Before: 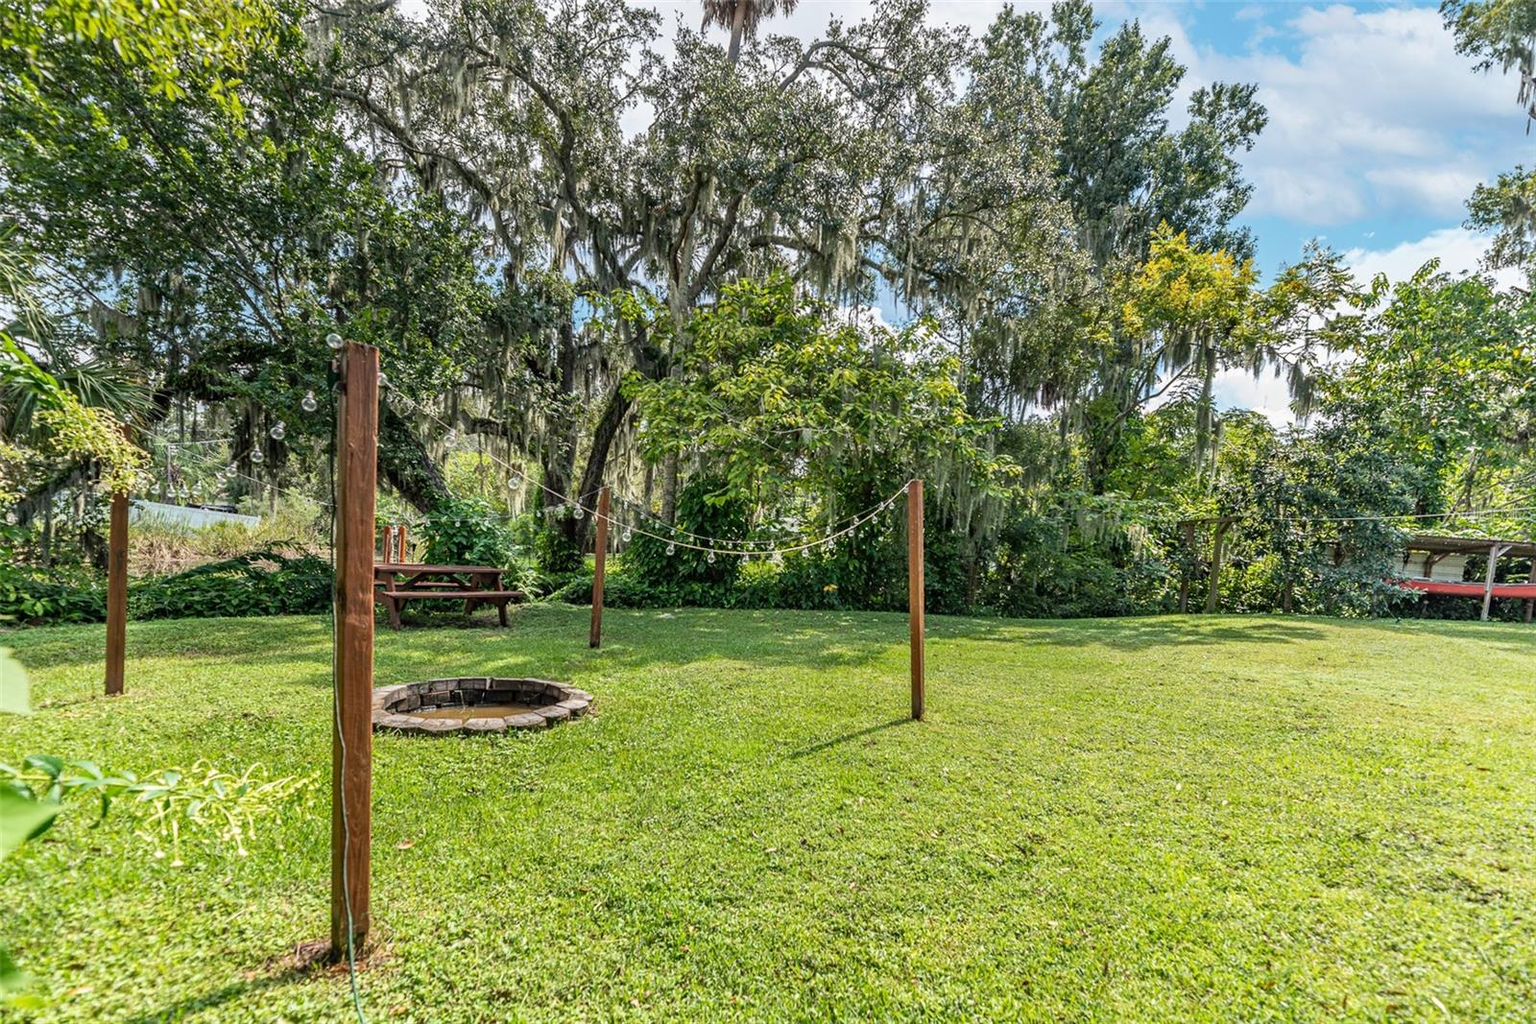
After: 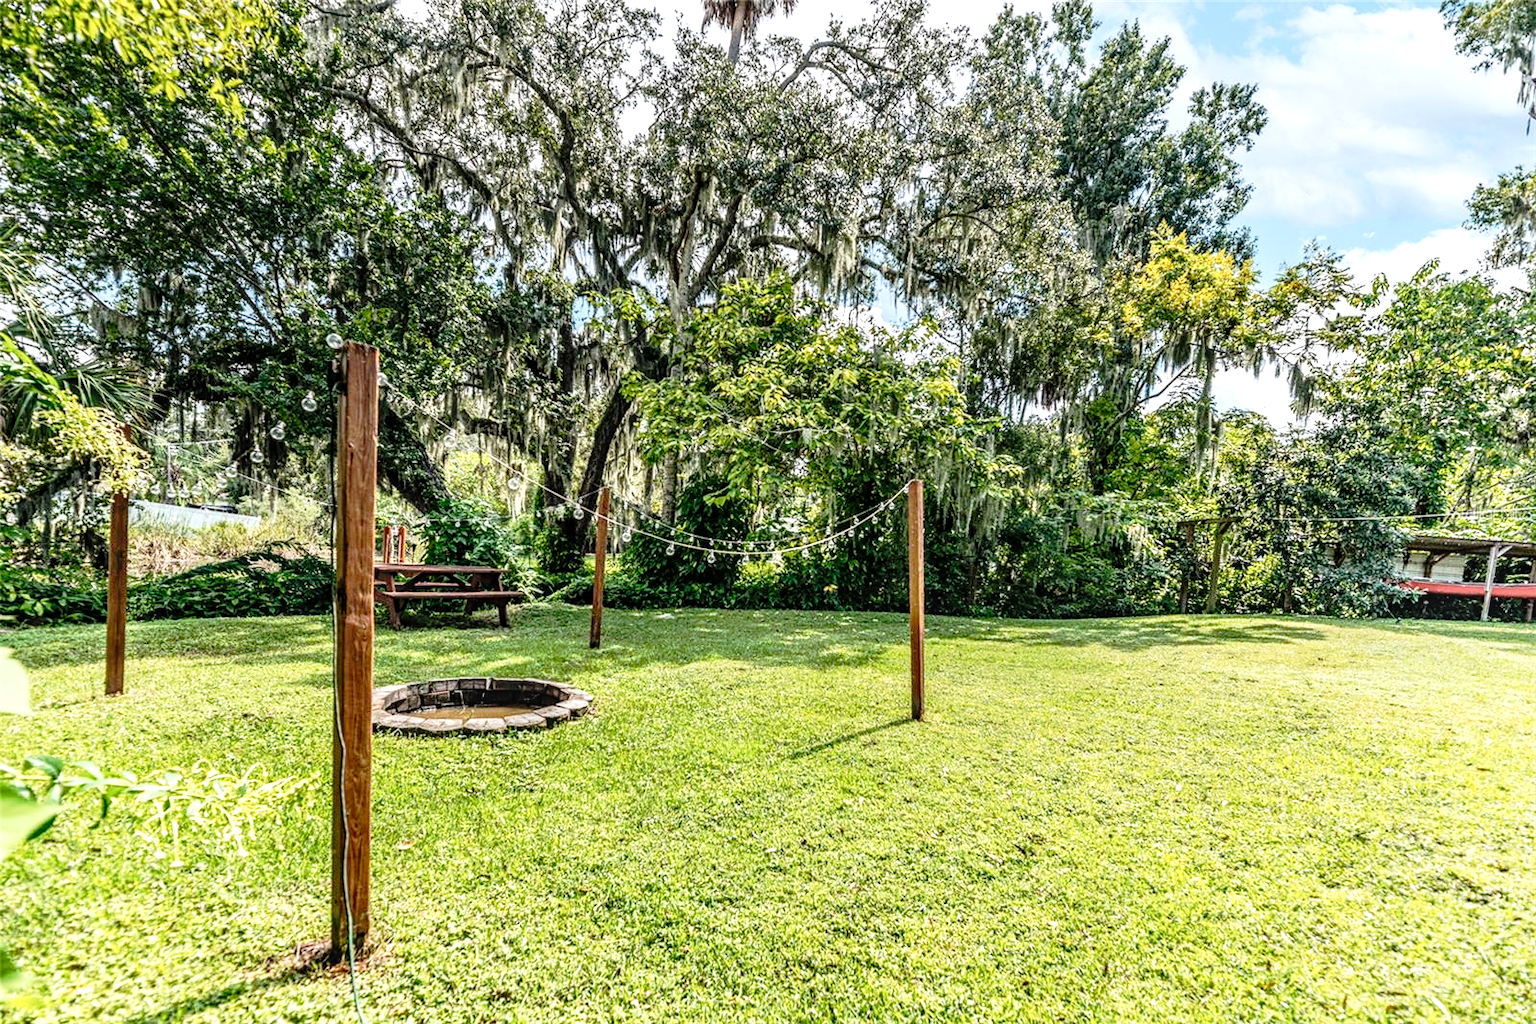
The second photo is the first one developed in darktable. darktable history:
tone curve: curves: ch0 [(0, 0) (0.088, 0.042) (0.208, 0.176) (0.257, 0.267) (0.406, 0.483) (0.489, 0.556) (0.667, 0.73) (0.793, 0.851) (0.994, 0.974)]; ch1 [(0, 0) (0.161, 0.092) (0.35, 0.33) (0.392, 0.392) (0.457, 0.467) (0.505, 0.497) (0.537, 0.518) (0.553, 0.53) (0.58, 0.567) (0.739, 0.697) (1, 1)]; ch2 [(0, 0) (0.346, 0.362) (0.448, 0.419) (0.502, 0.499) (0.533, 0.517) (0.556, 0.533) (0.629, 0.619) (0.717, 0.678) (1, 1)], preserve colors none
tone equalizer: -8 EV -0.771 EV, -7 EV -0.737 EV, -6 EV -0.574 EV, -5 EV -0.401 EV, -3 EV 0.376 EV, -2 EV 0.6 EV, -1 EV 0.69 EV, +0 EV 0.748 EV, edges refinement/feathering 500, mask exposure compensation -1.57 EV, preserve details guided filter
local contrast: on, module defaults
